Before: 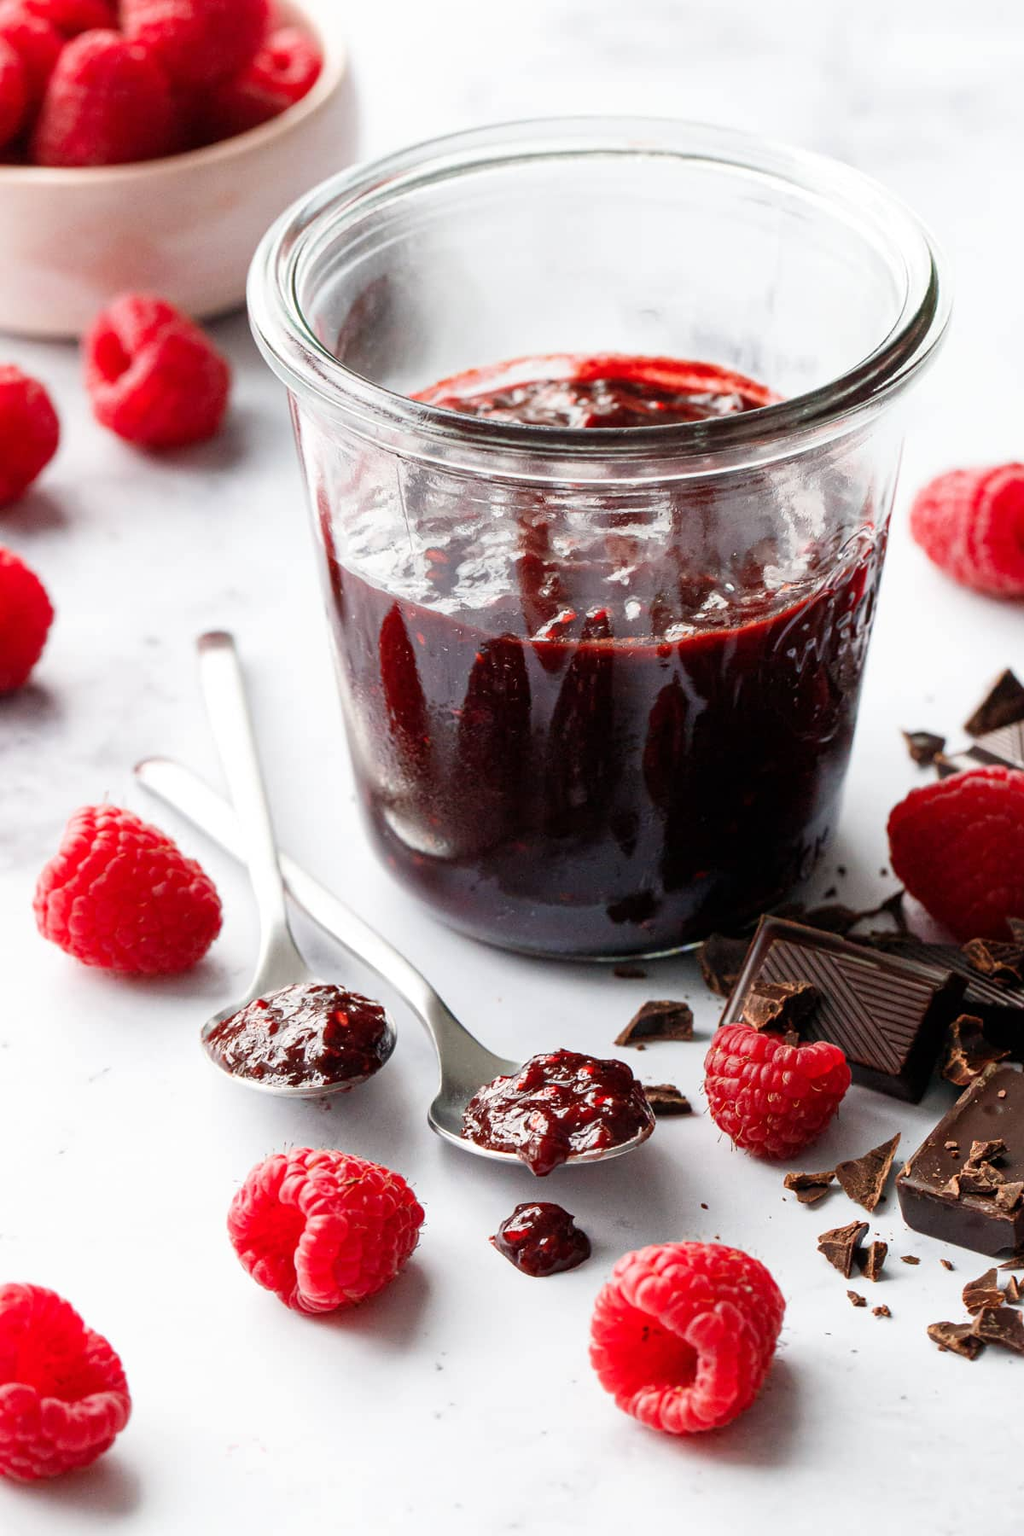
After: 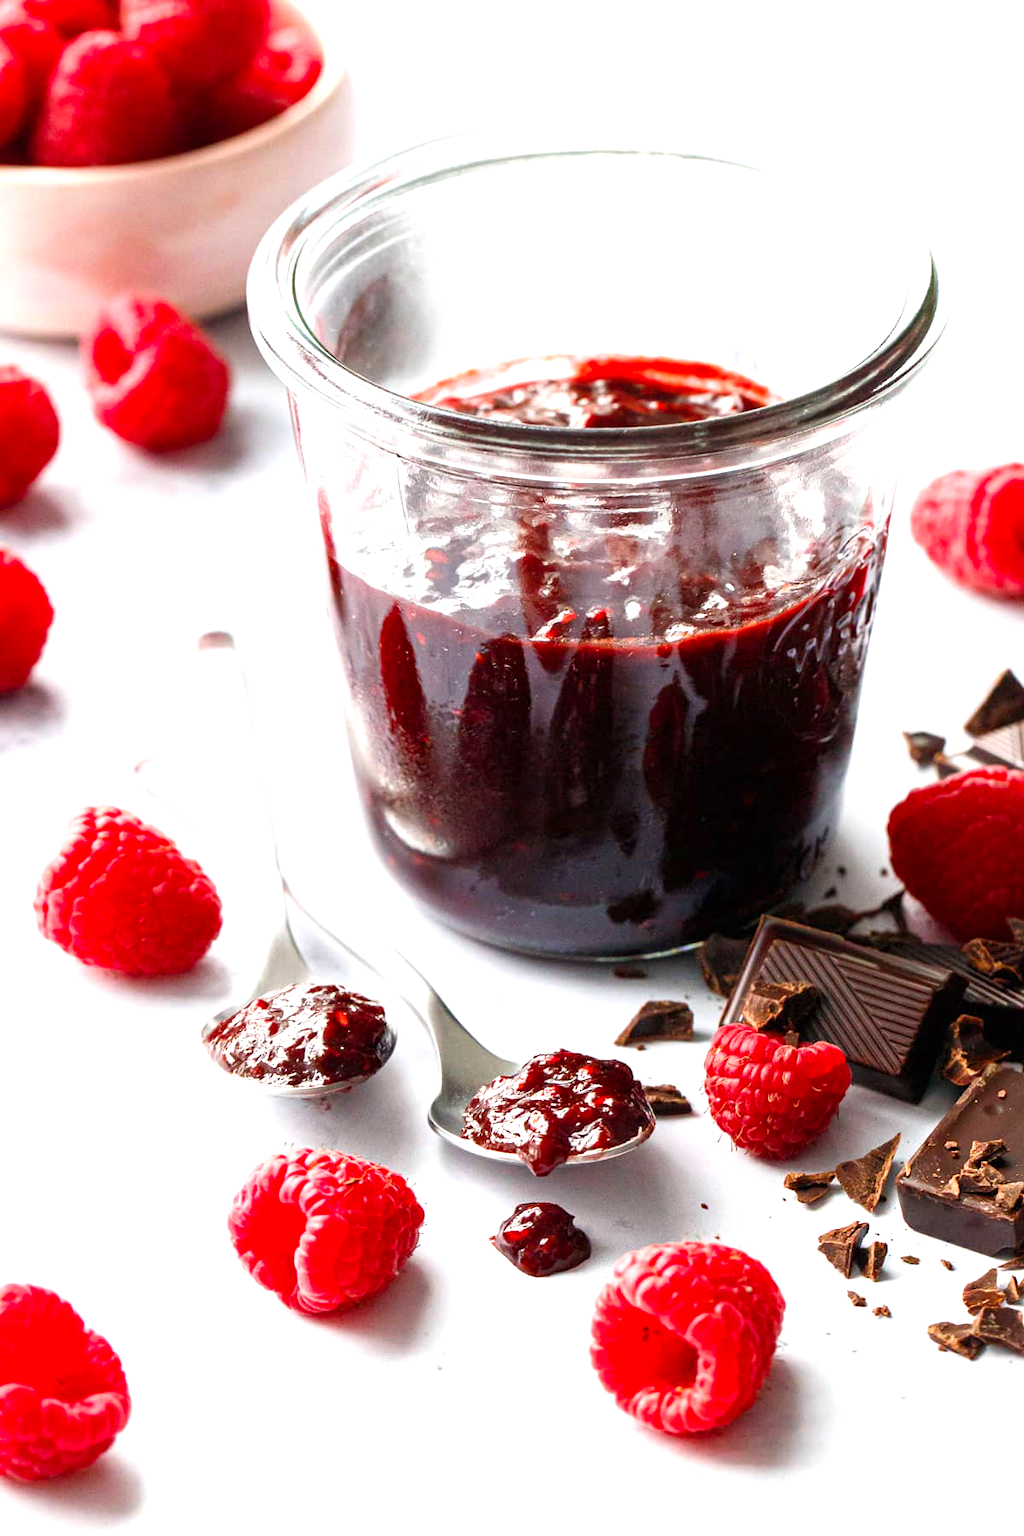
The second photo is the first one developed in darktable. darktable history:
color balance rgb: perceptual saturation grading › global saturation 19.629%
exposure: exposure 0.646 EV, compensate highlight preservation false
